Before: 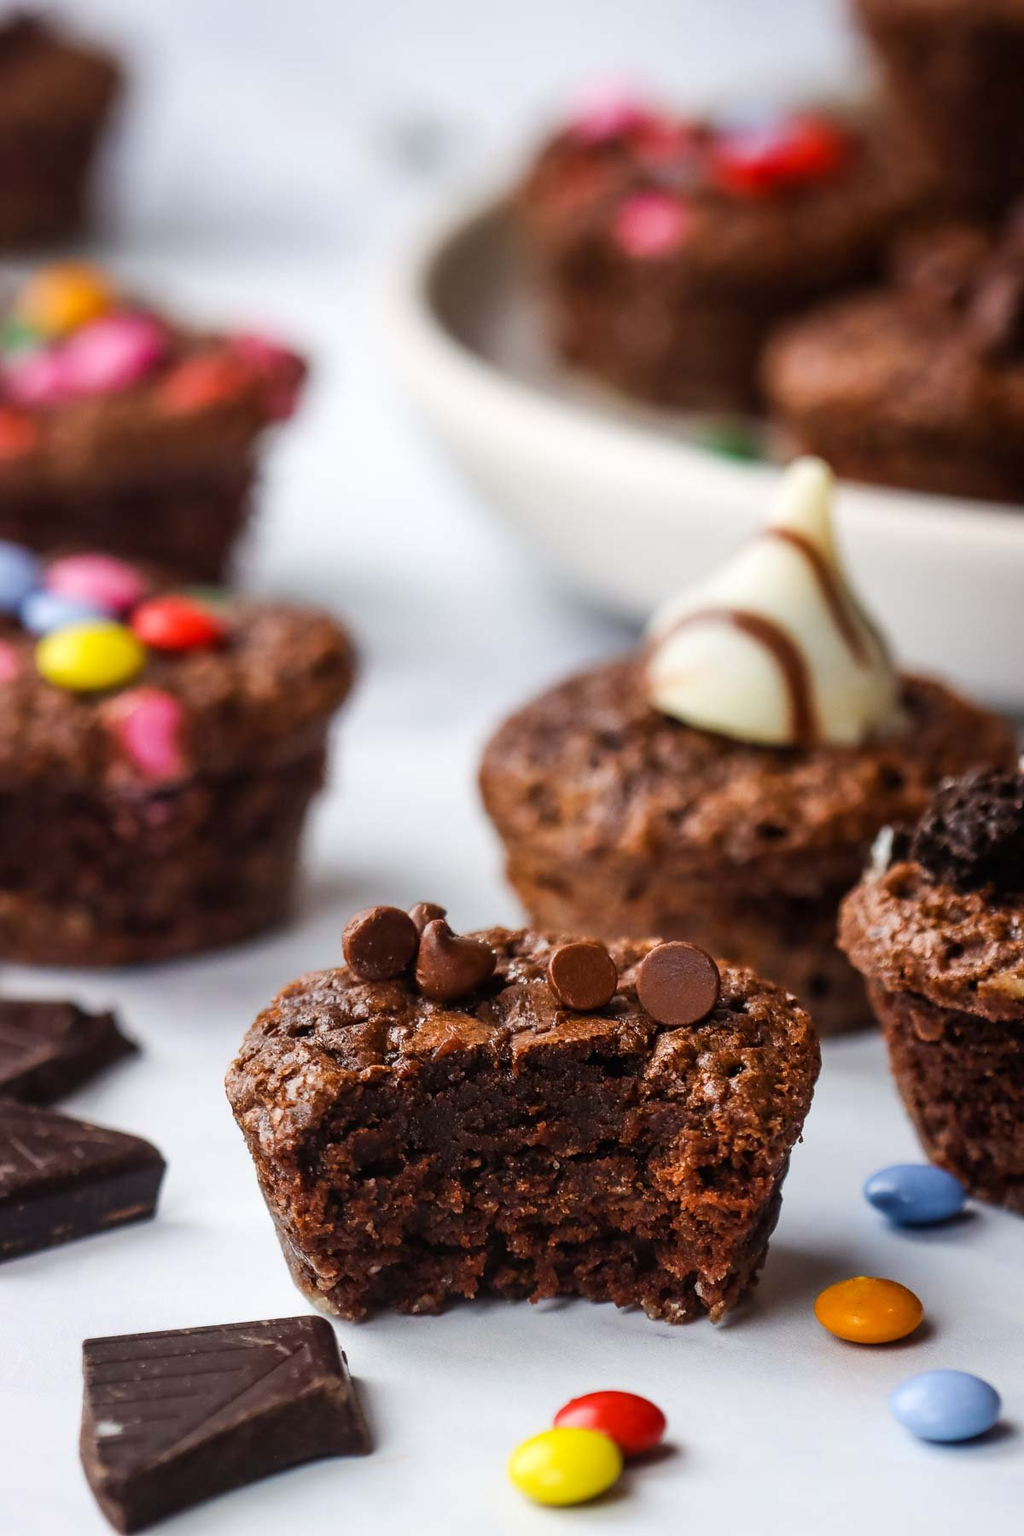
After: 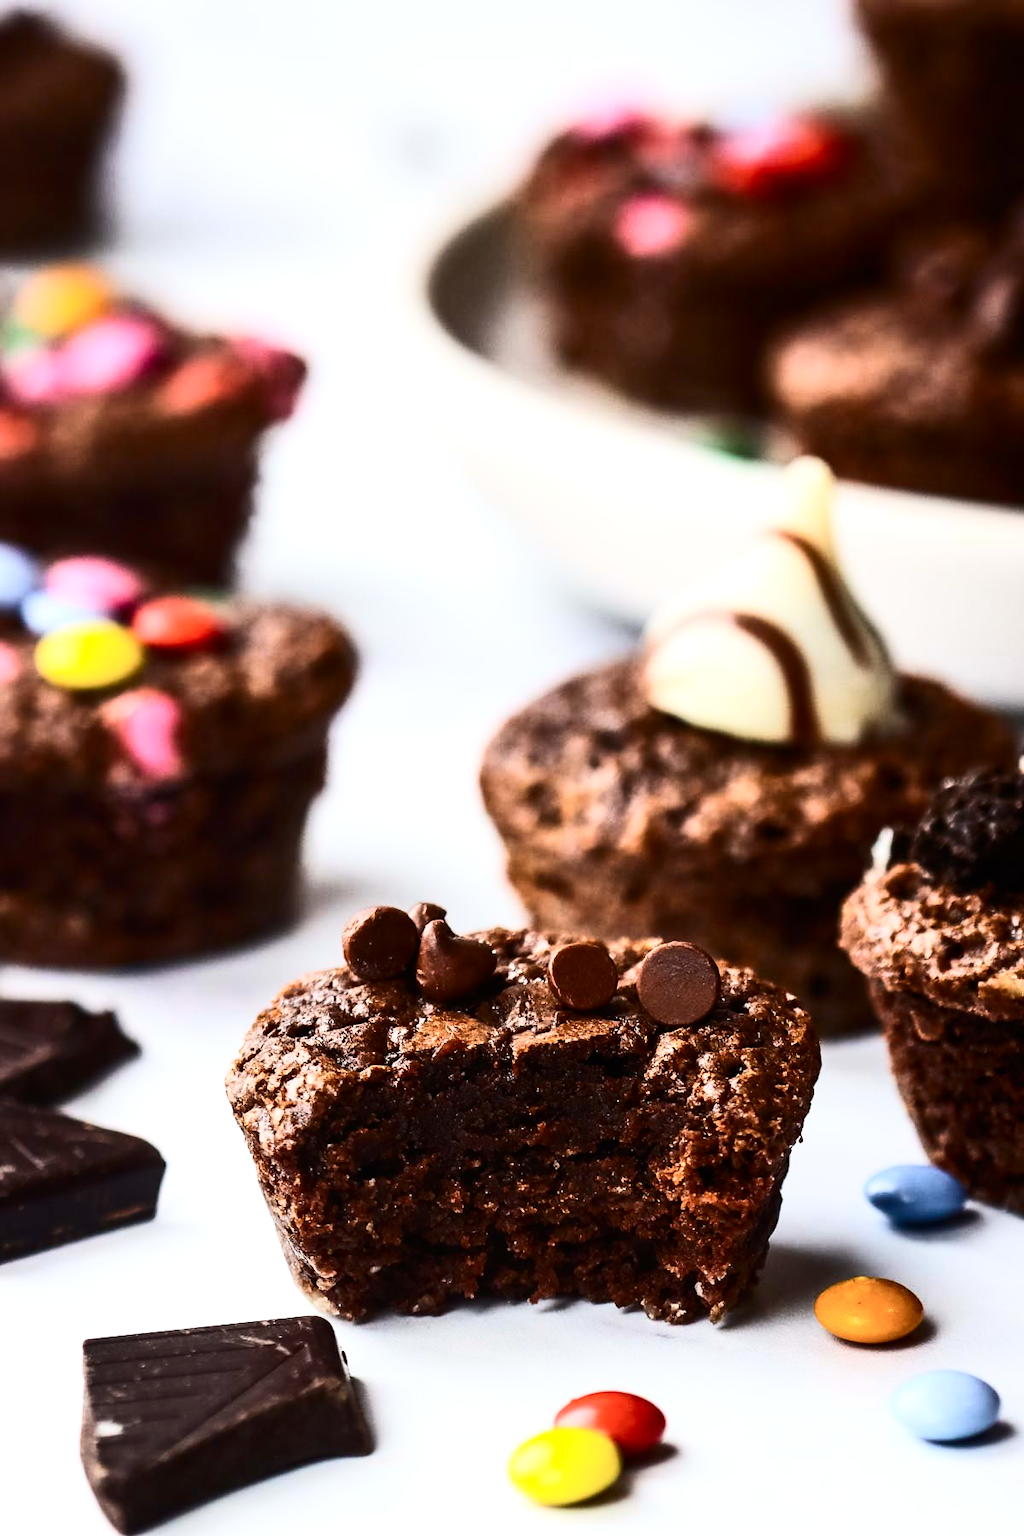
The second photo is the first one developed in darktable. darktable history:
tone equalizer: -8 EV -0.417 EV, -7 EV -0.389 EV, -6 EV -0.333 EV, -5 EV -0.222 EV, -3 EV 0.222 EV, -2 EV 0.333 EV, -1 EV 0.389 EV, +0 EV 0.417 EV, edges refinement/feathering 500, mask exposure compensation -1.57 EV, preserve details no
contrast brightness saturation: contrast 0.39, brightness 0.1
